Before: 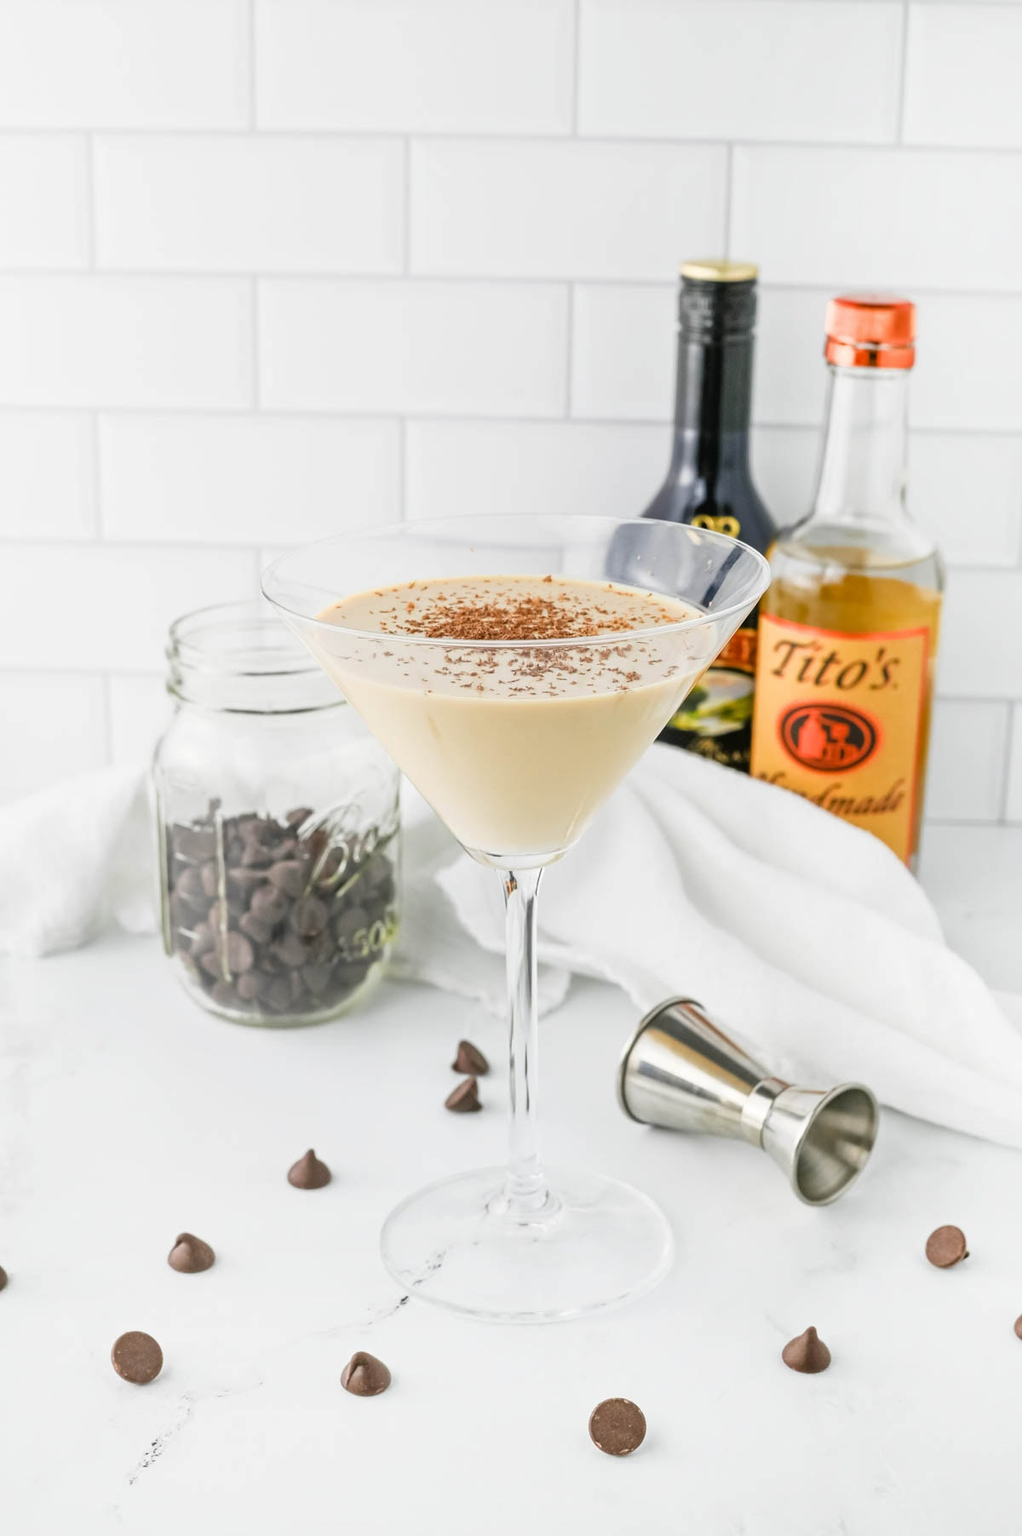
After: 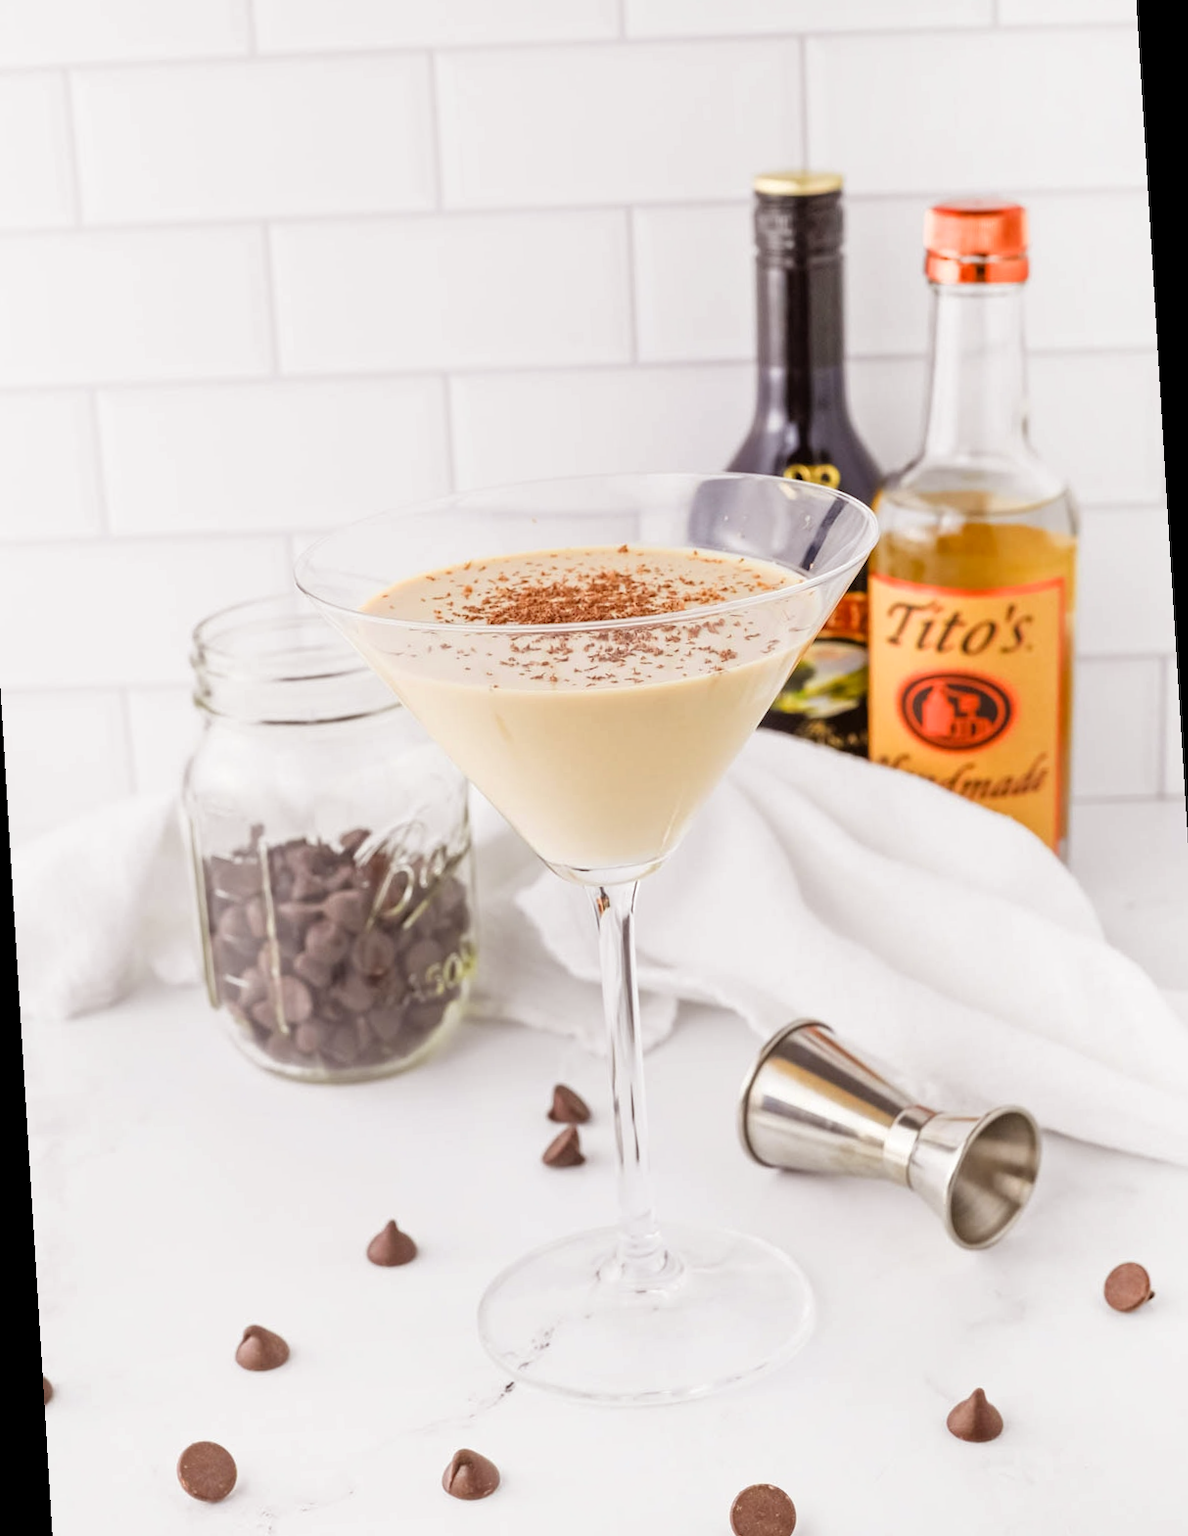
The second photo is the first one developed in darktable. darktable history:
tone equalizer: on, module defaults
rotate and perspective: rotation -3.52°, crop left 0.036, crop right 0.964, crop top 0.081, crop bottom 0.919
rgb levels: mode RGB, independent channels, levels [[0, 0.474, 1], [0, 0.5, 1], [0, 0.5, 1]]
